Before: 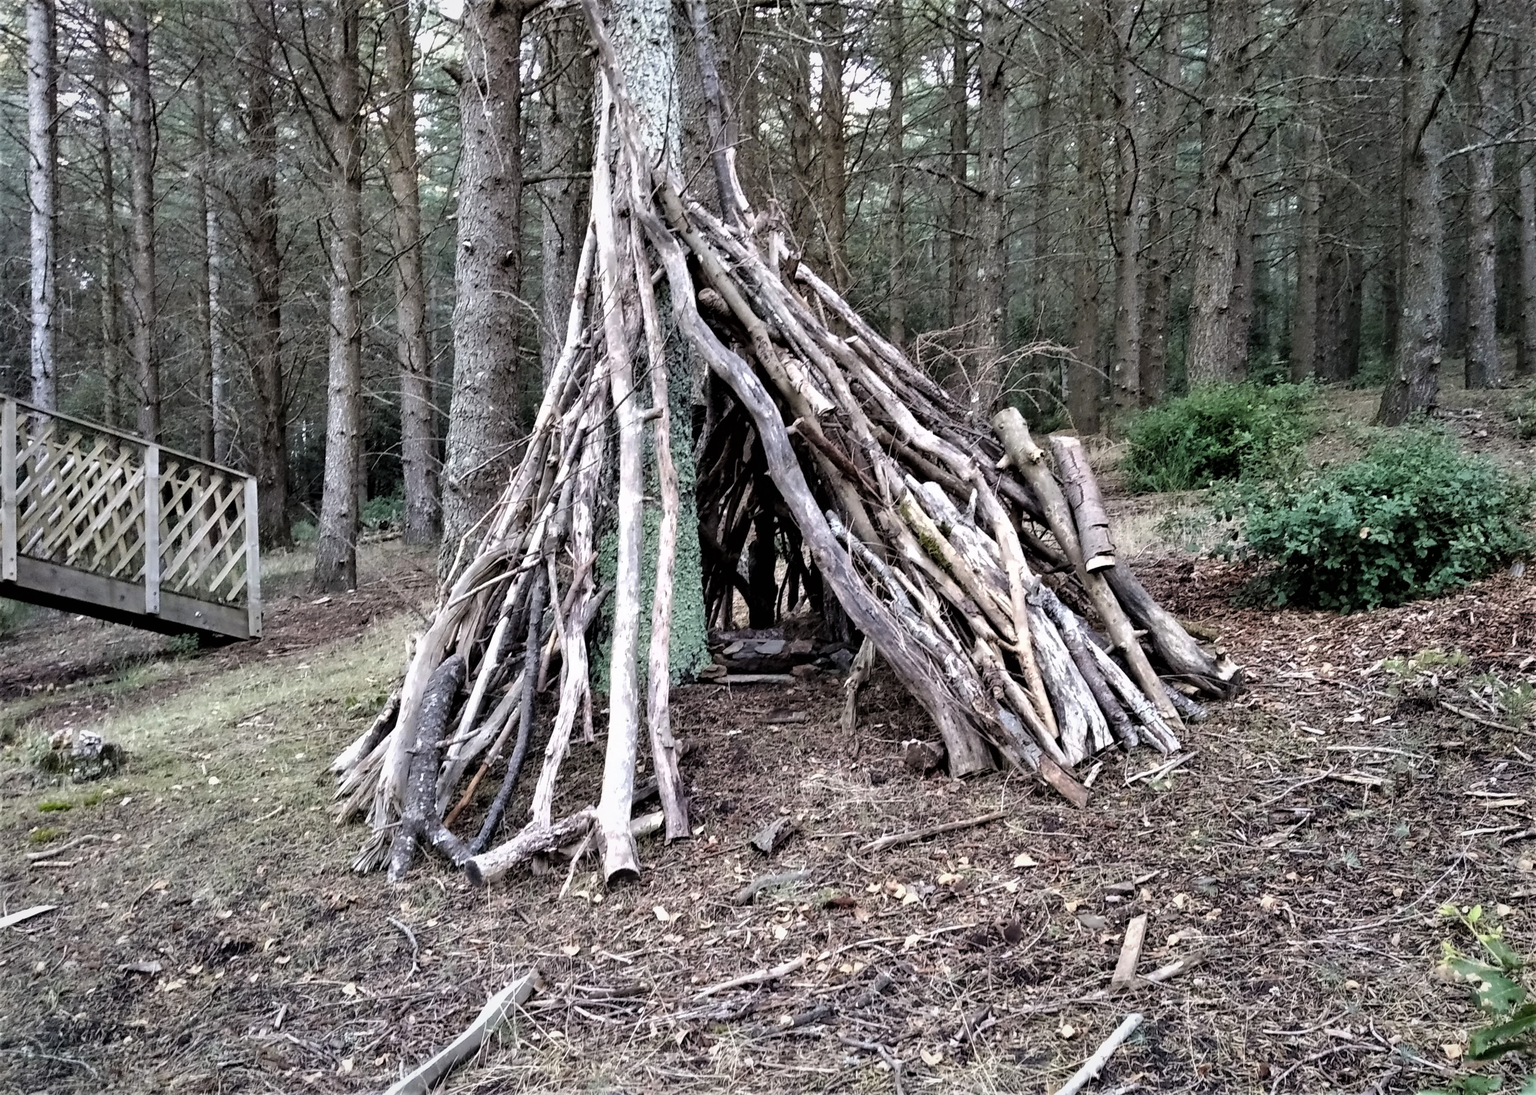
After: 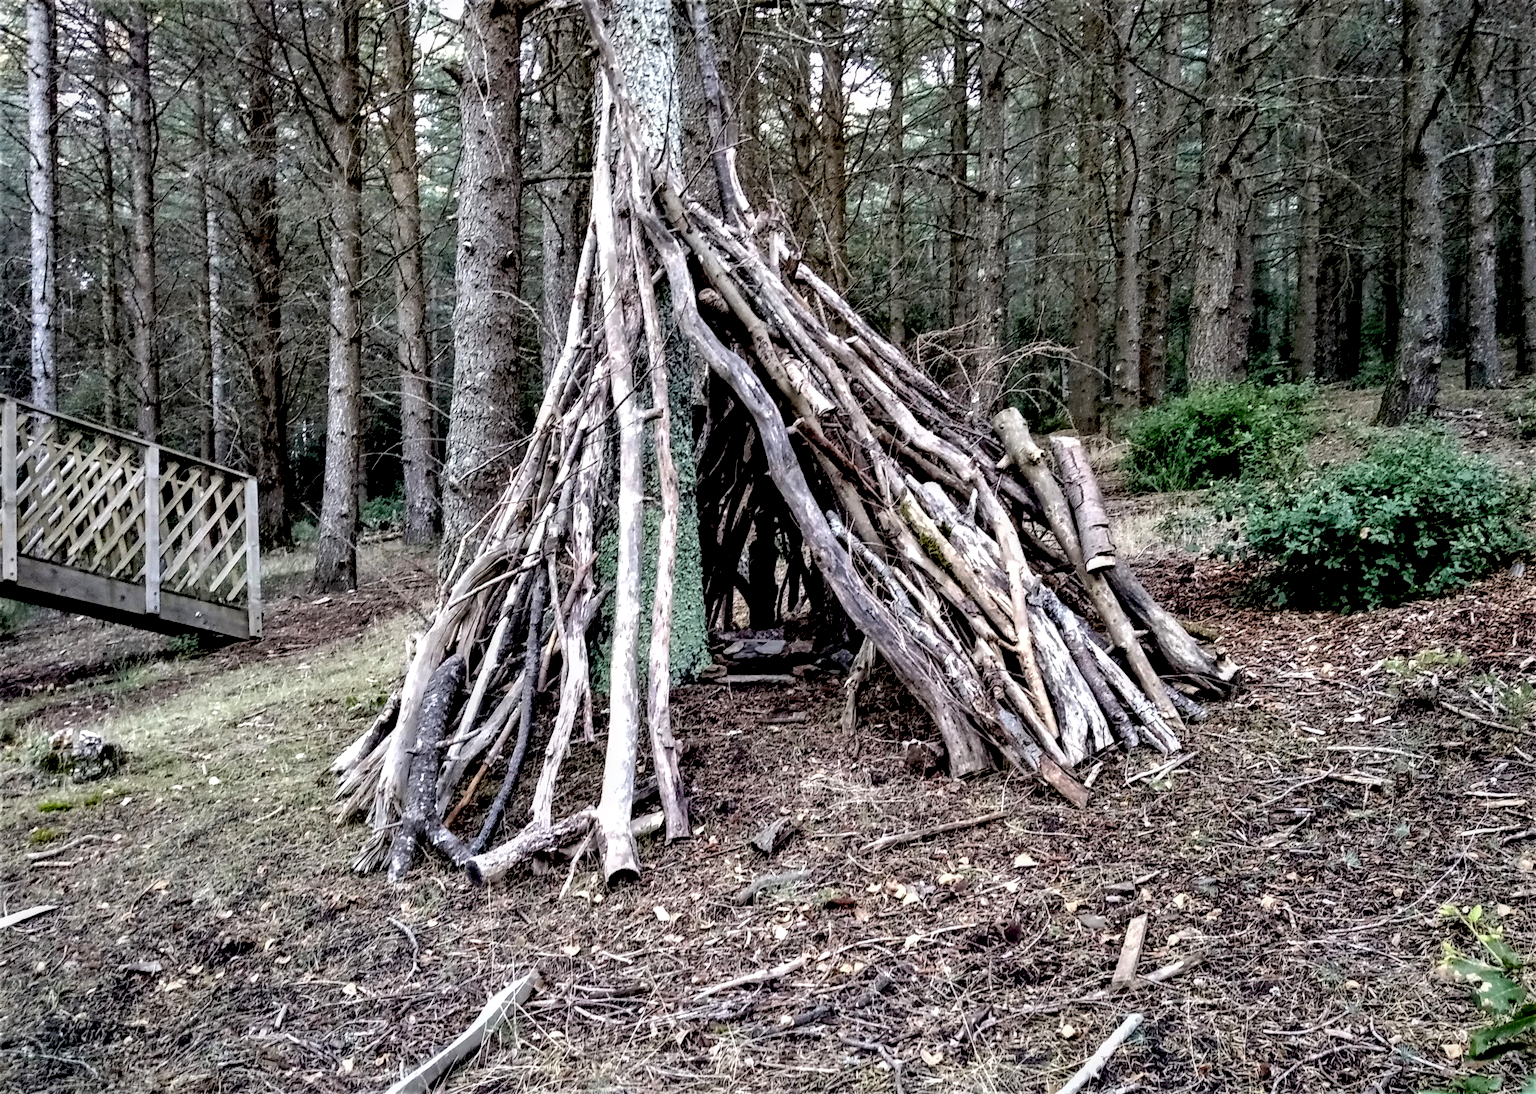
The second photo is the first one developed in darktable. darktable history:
local contrast: on, module defaults
exposure: black level correction 0.025, exposure 0.182 EV, compensate highlight preservation false
